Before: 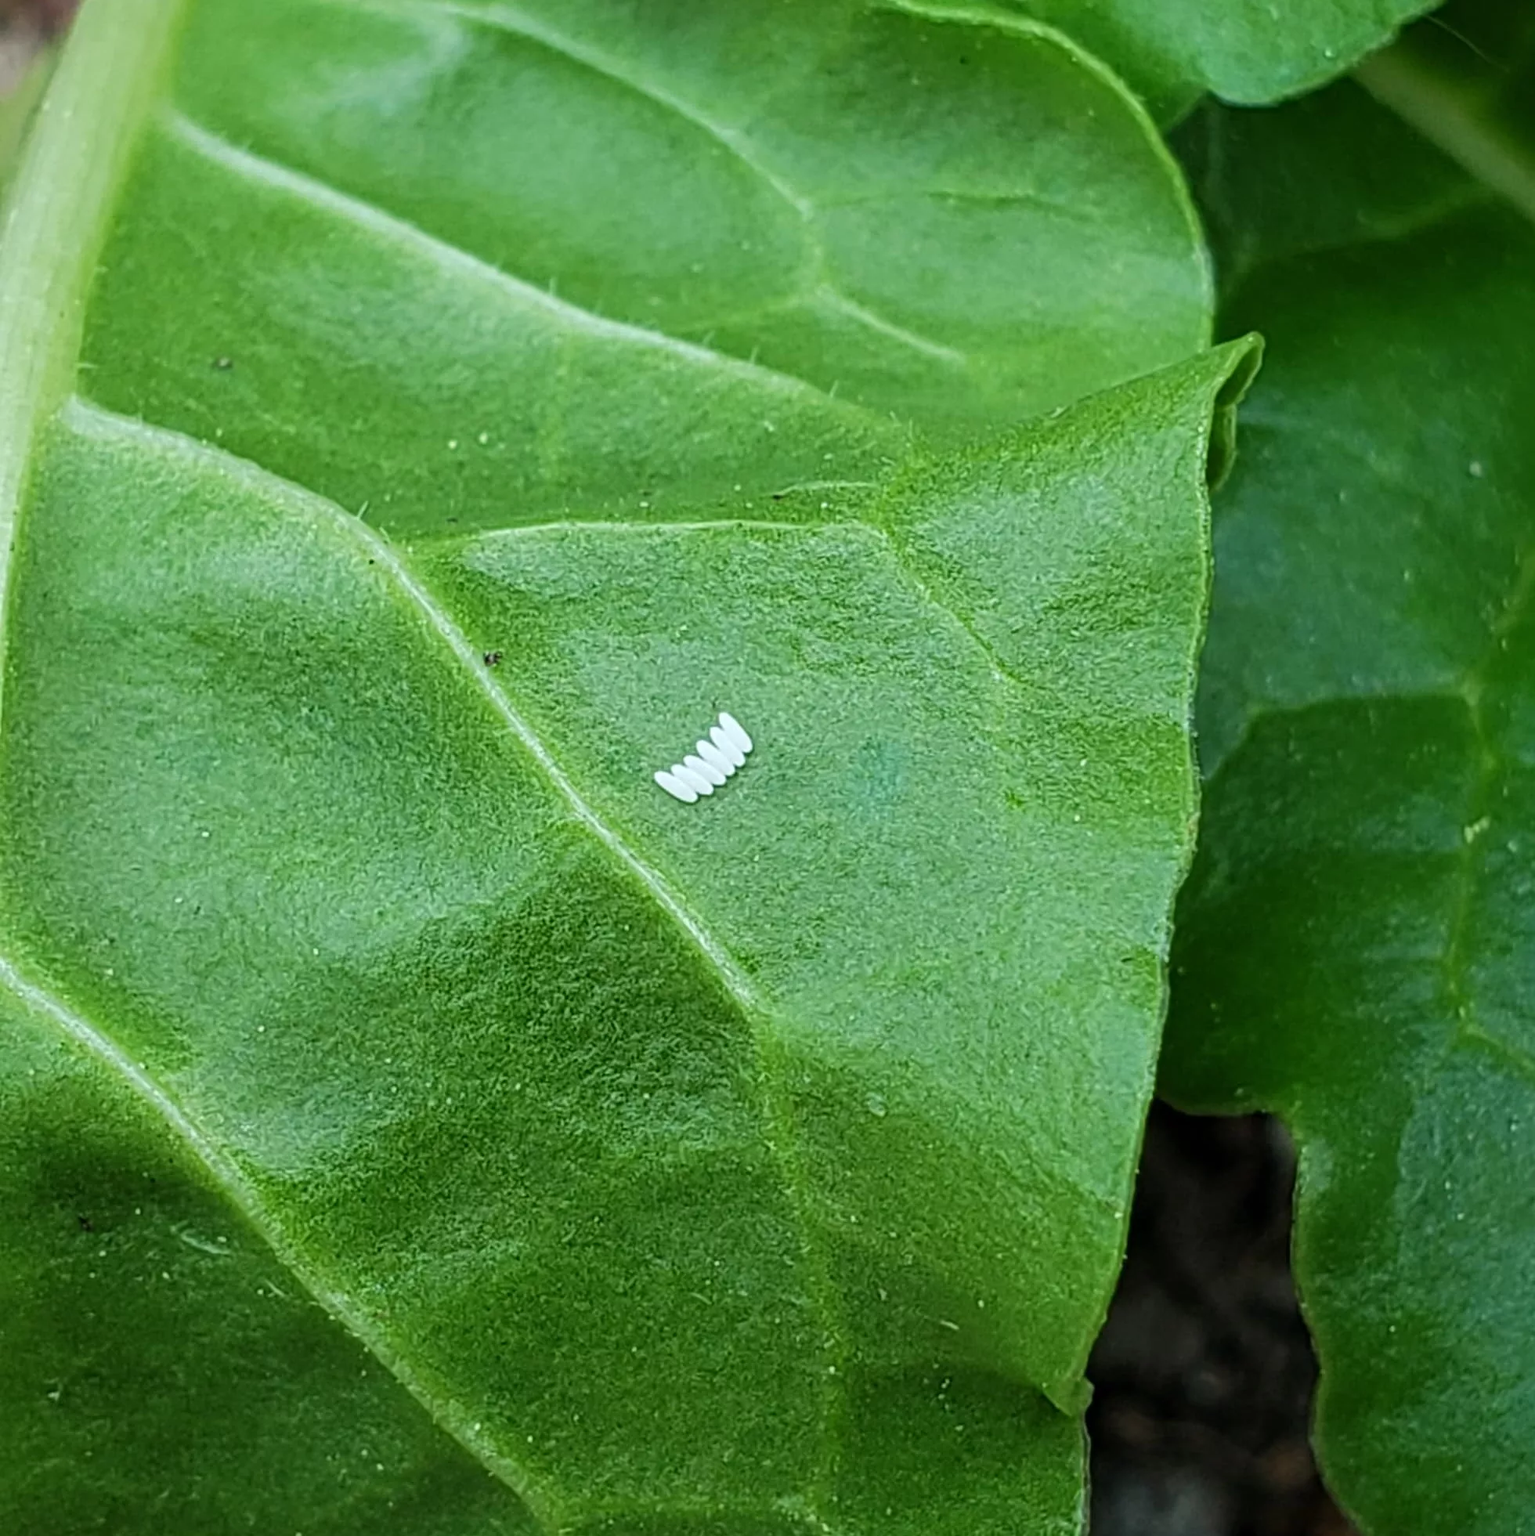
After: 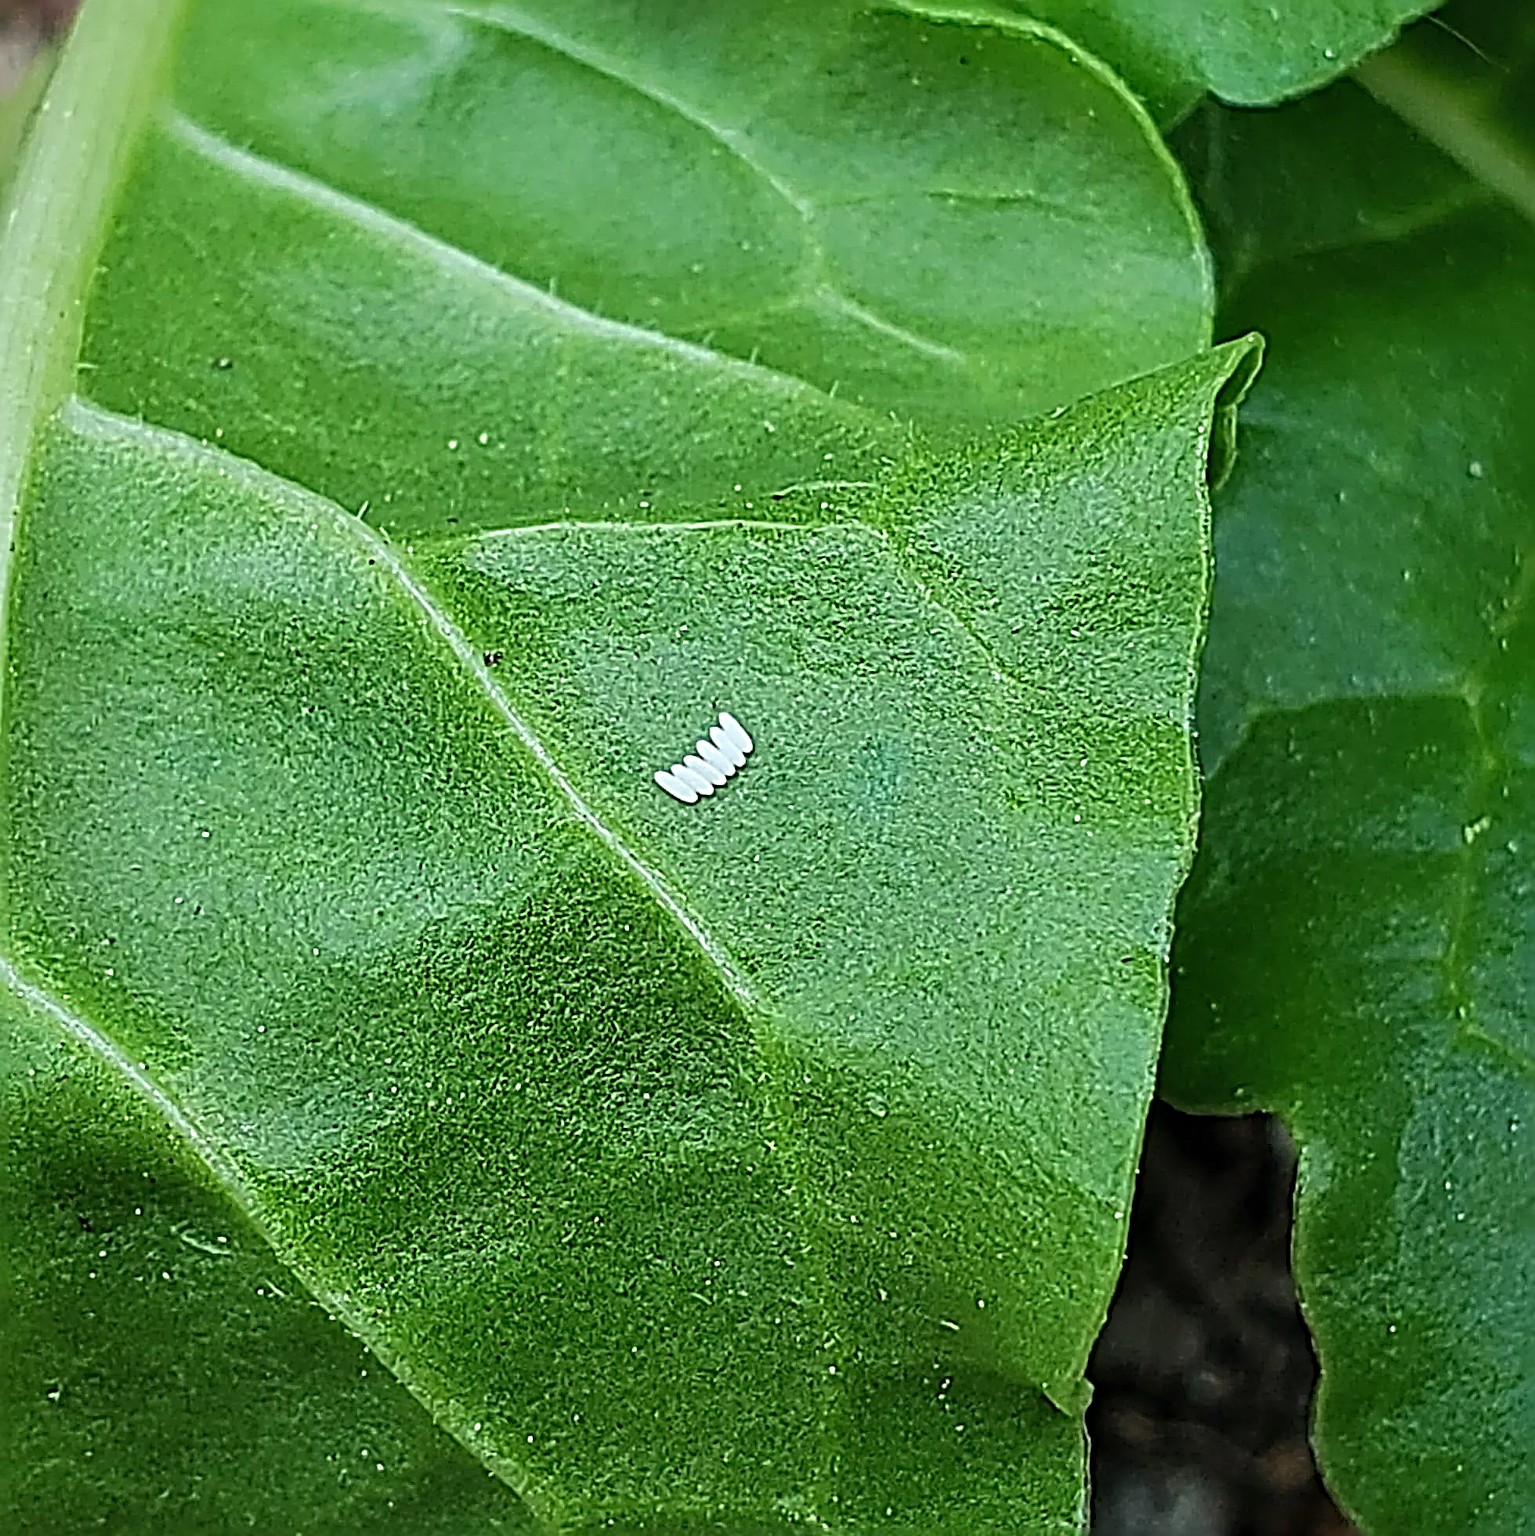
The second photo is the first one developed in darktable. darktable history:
sharpen: radius 4.028, amount 1.985
shadows and highlights: shadows 37.77, highlights -26.83, soften with gaussian
